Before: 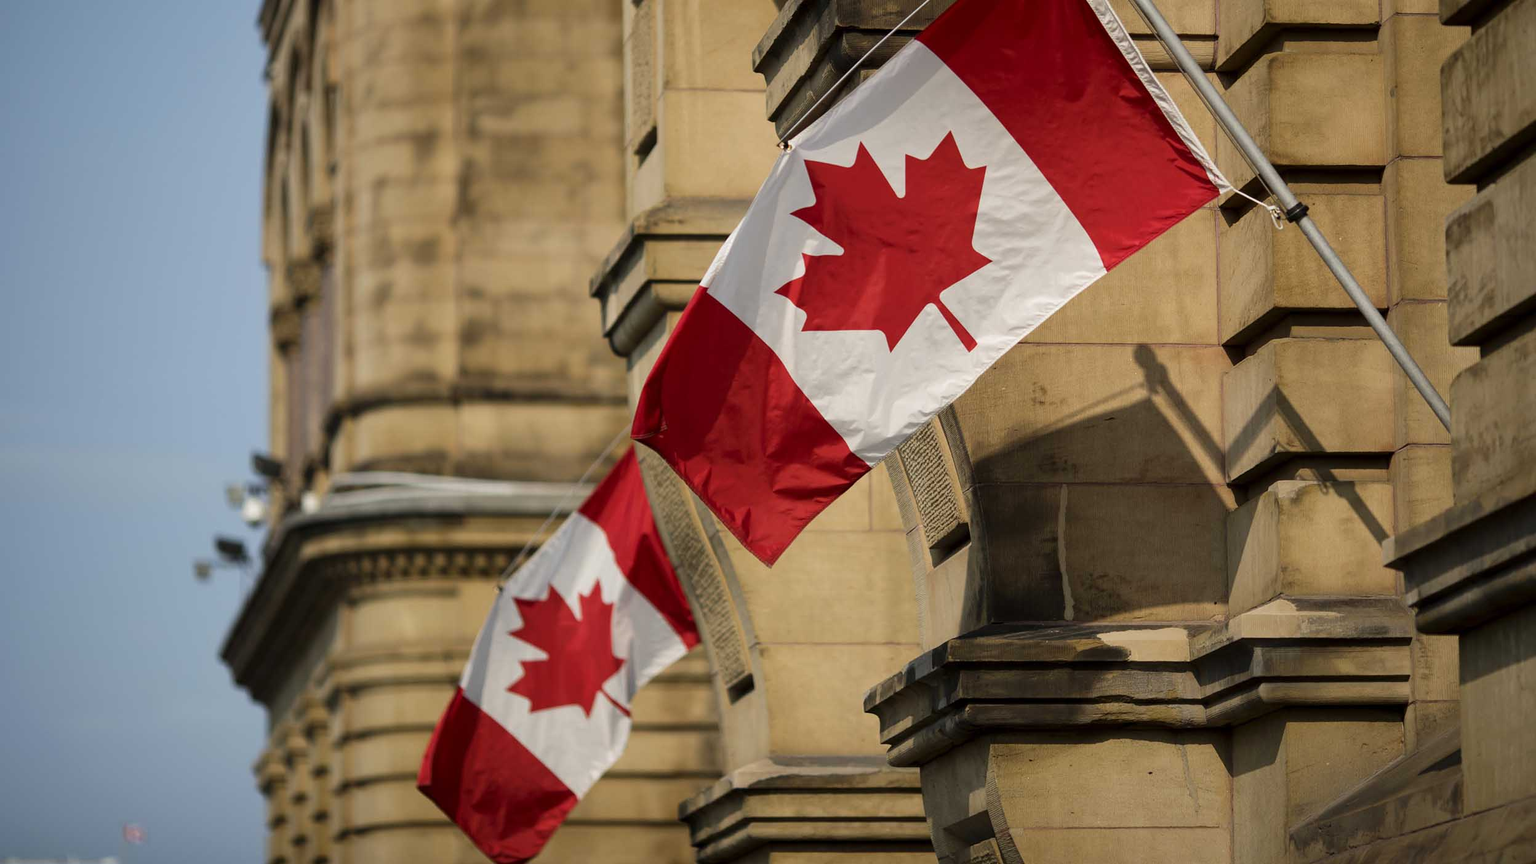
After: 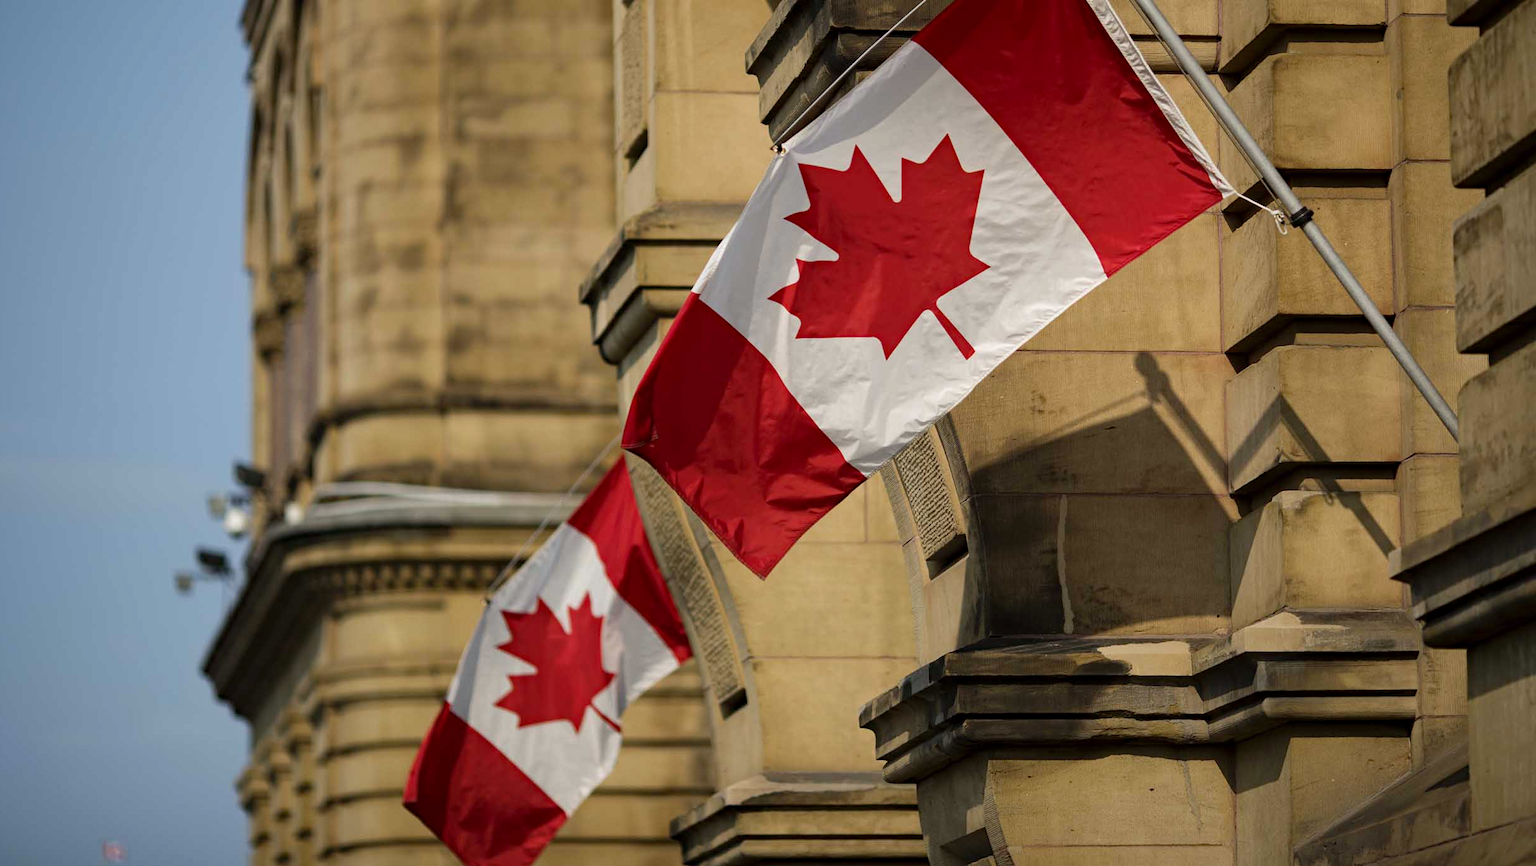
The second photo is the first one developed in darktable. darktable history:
crop and rotate: left 1.51%, right 0.565%, bottom 1.729%
haze removal: adaptive false
exposure: compensate highlight preservation false
